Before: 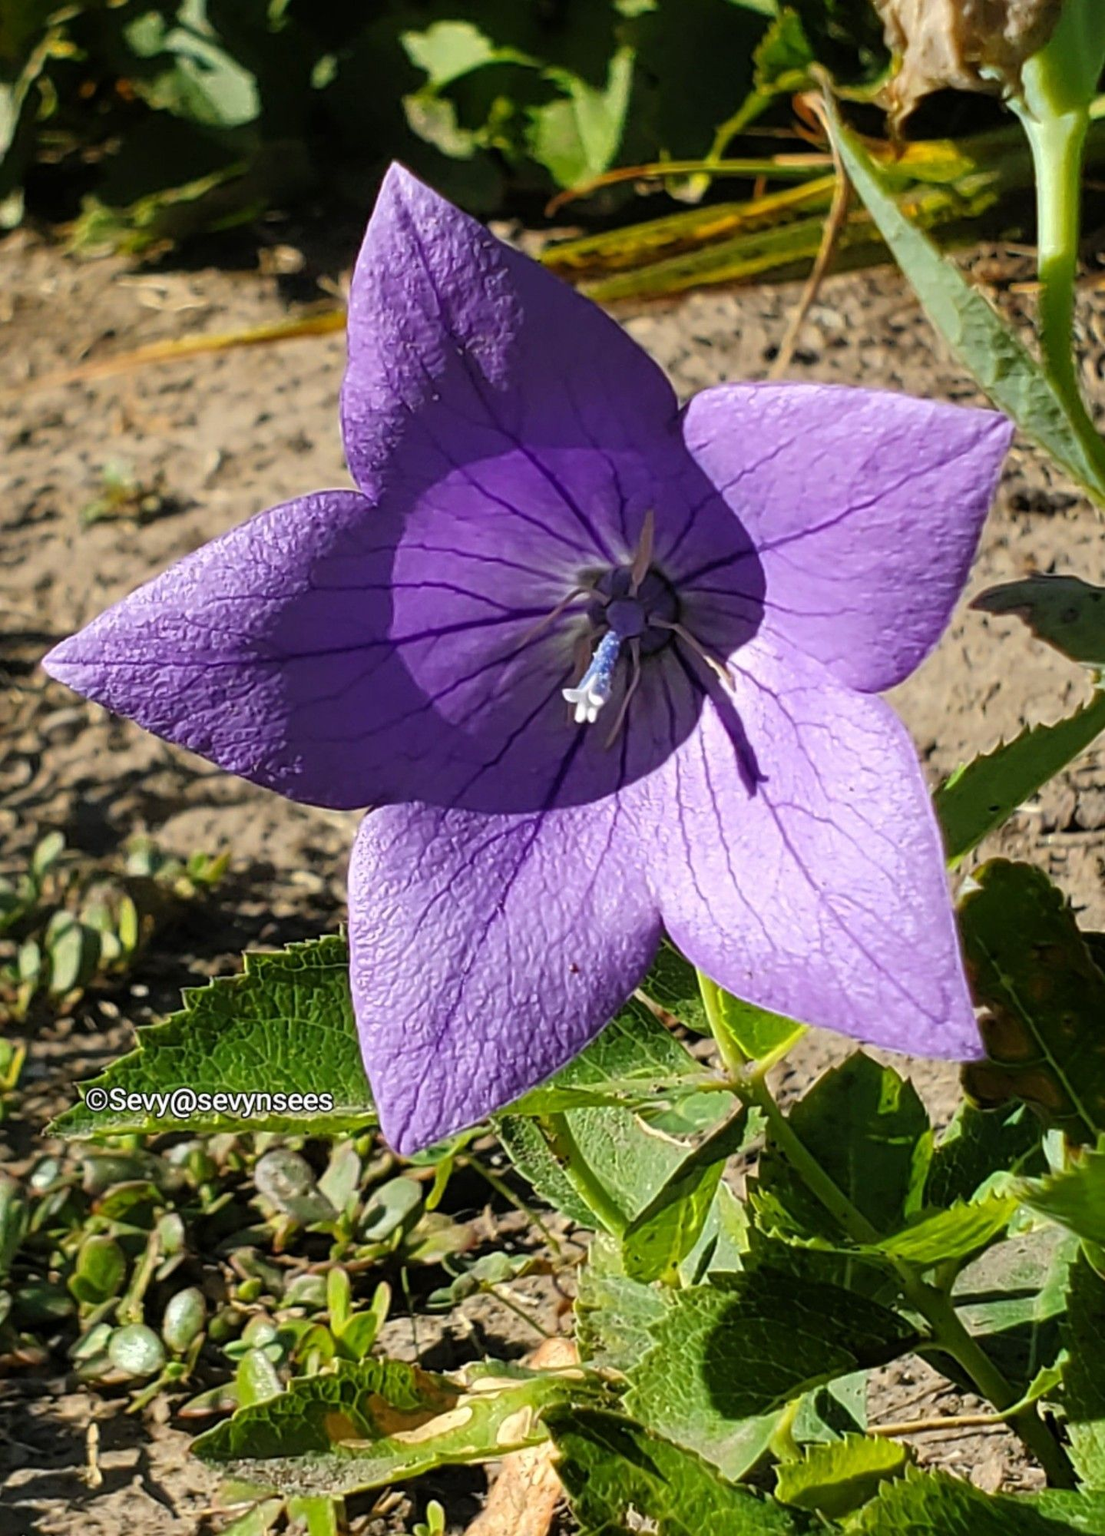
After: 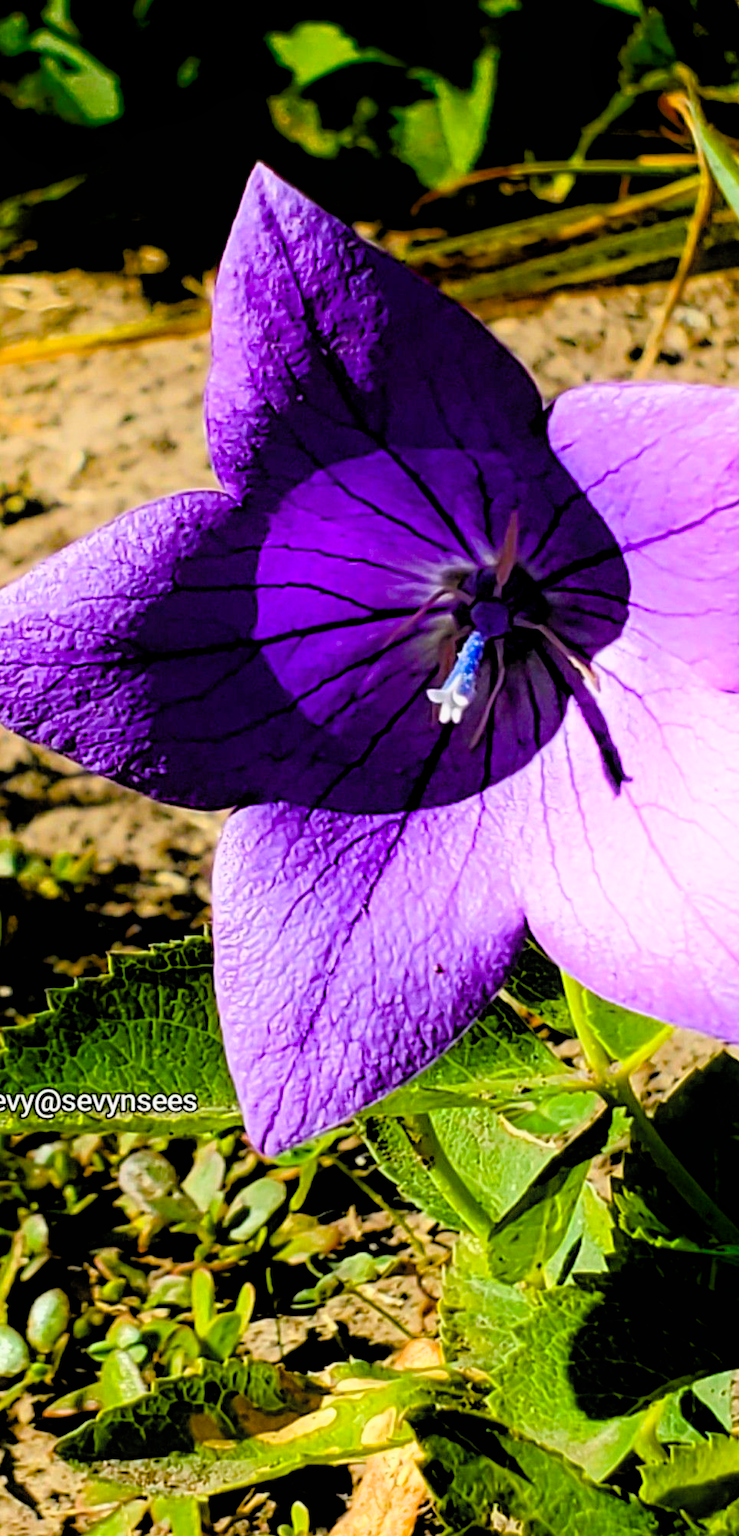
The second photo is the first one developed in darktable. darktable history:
crop and rotate: left 12.32%, right 20.721%
filmic rgb: black relative exposure -4.9 EV, white relative exposure 2.84 EV, hardness 3.7
contrast brightness saturation: brightness 0.094, saturation 0.195
color balance rgb: linear chroma grading › shadows -3.023%, linear chroma grading › highlights -3.735%, perceptual saturation grading › global saturation 0.562%, perceptual saturation grading › mid-tones 6.2%, perceptual saturation grading › shadows 71.52%, global vibrance 45.499%
exposure: black level correction 0.01, exposure 0.01 EV, compensate highlight preservation false
local contrast: mode bilateral grid, contrast 15, coarseness 36, detail 105%, midtone range 0.2
shadows and highlights: shadows -55.43, highlights 84.86, soften with gaussian
